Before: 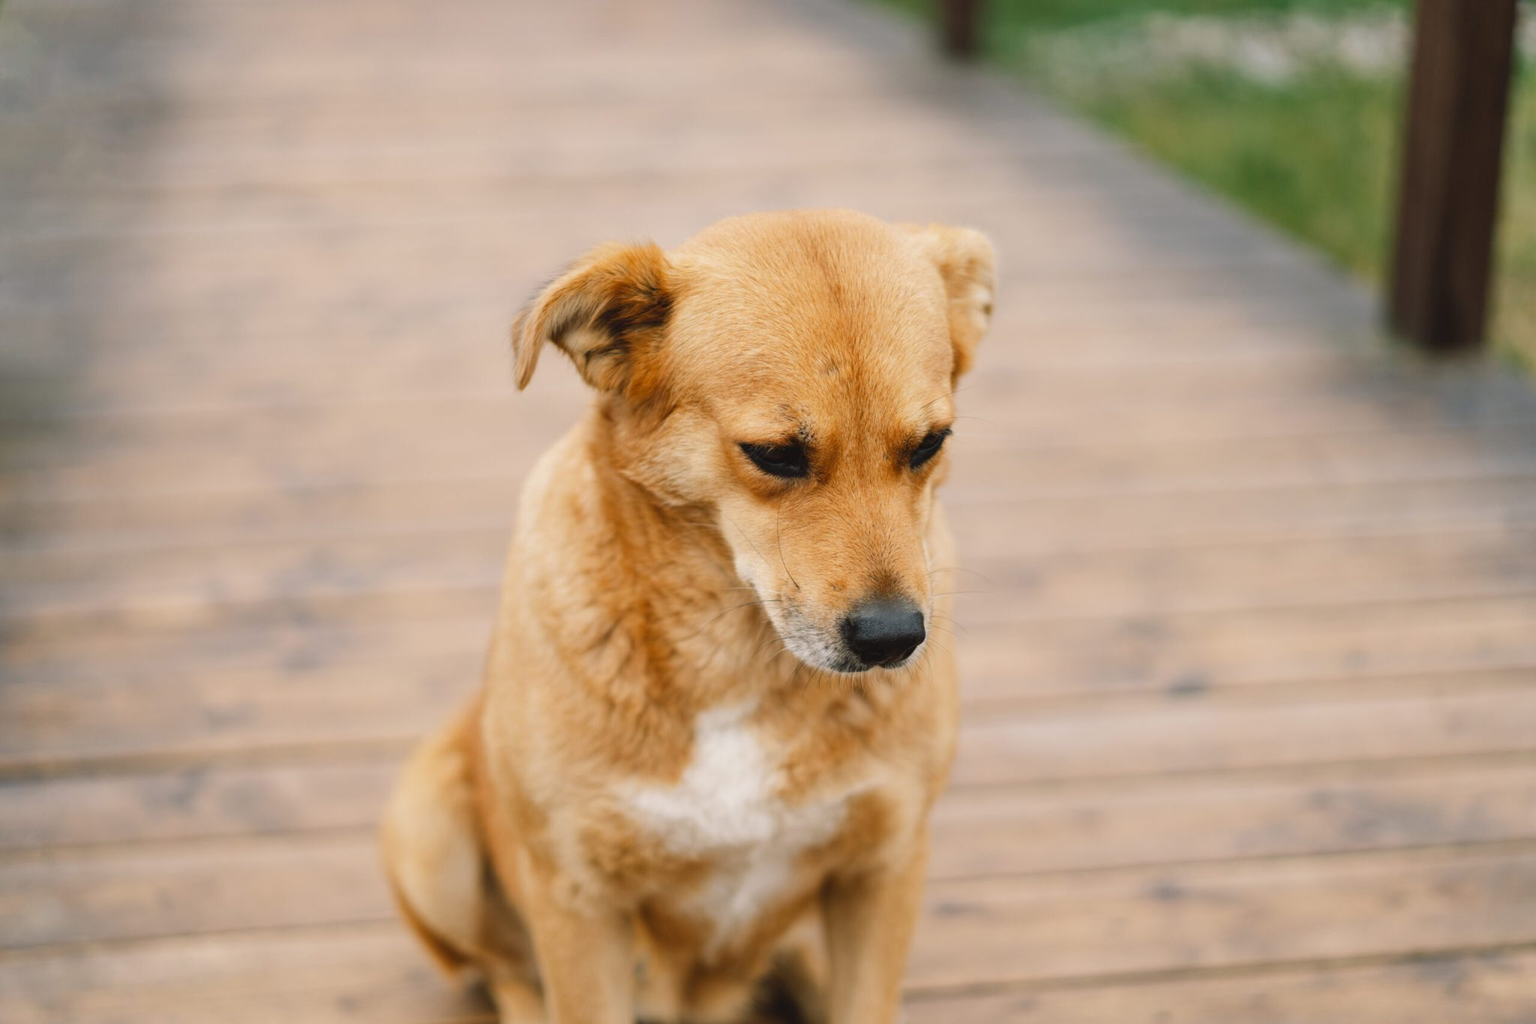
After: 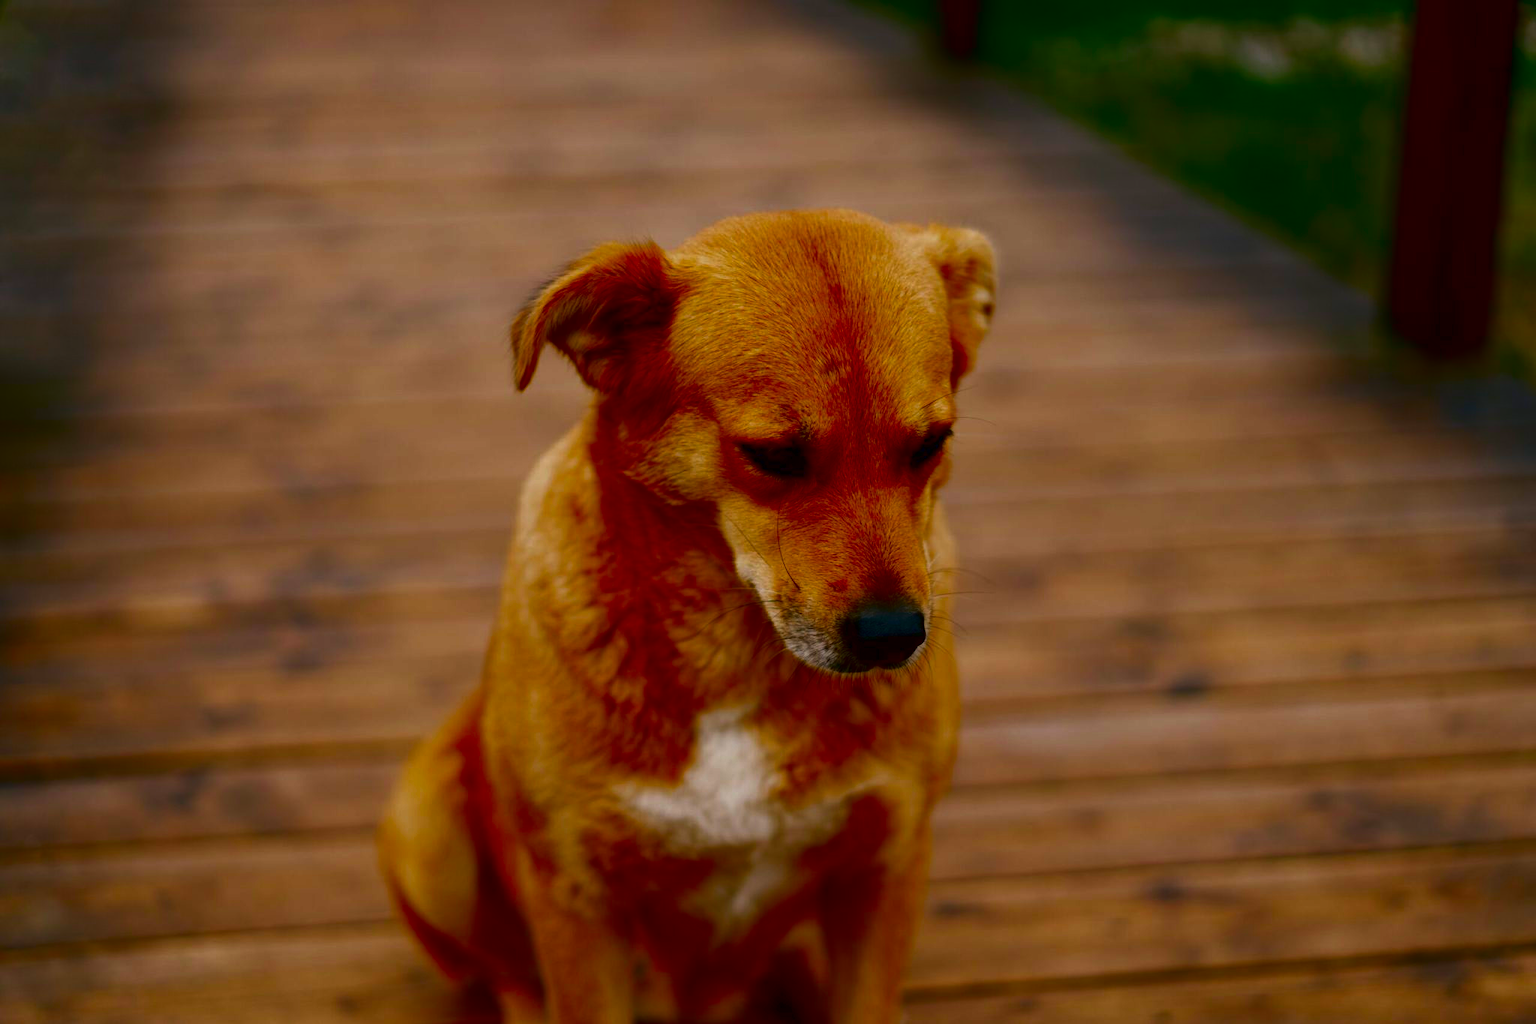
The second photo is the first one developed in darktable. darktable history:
contrast brightness saturation: brightness -1, saturation 1
color balance rgb: global vibrance 20%
